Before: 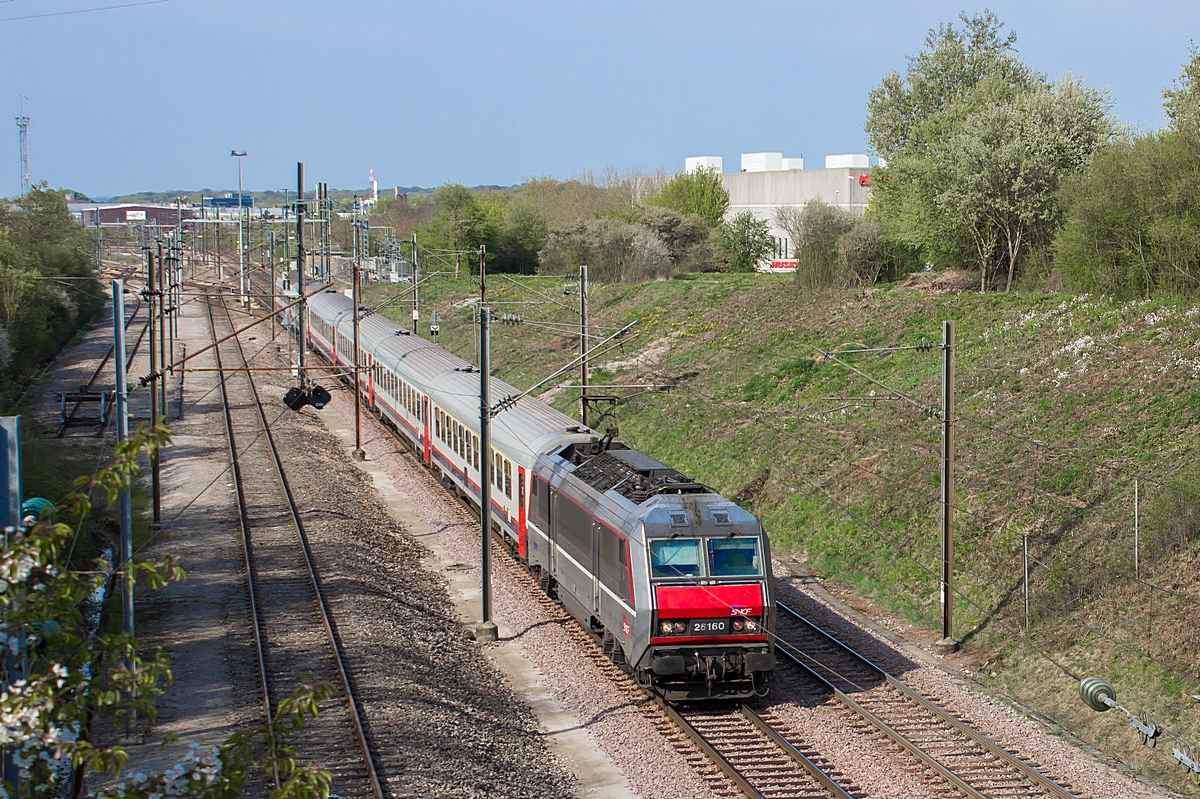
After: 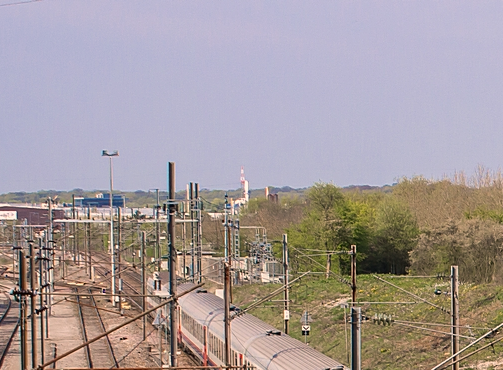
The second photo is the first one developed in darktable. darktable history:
color correction: highlights a* 11.96, highlights b* 11.58
crop and rotate: left 10.817%, top 0.062%, right 47.194%, bottom 53.626%
